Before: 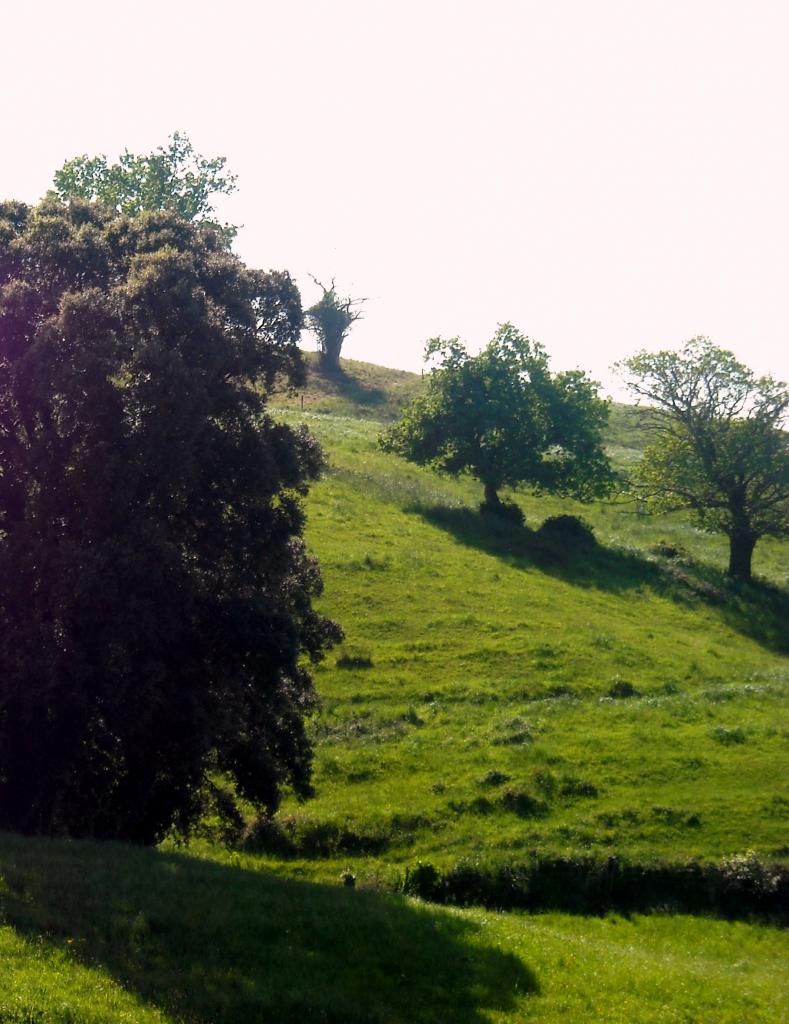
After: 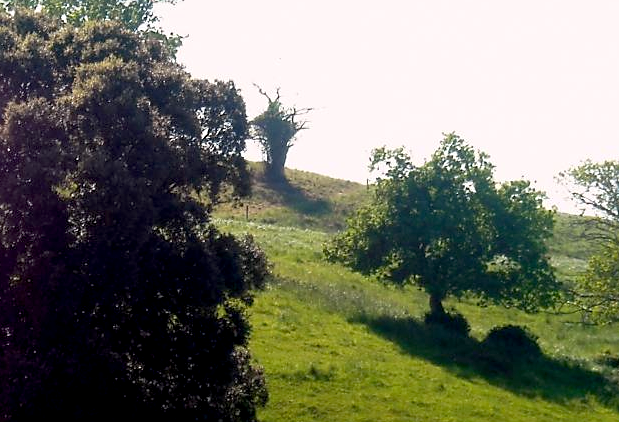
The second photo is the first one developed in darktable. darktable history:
sharpen: radius 1.565, amount 0.375, threshold 1.465
crop: left 6.999%, top 18.562%, right 14.427%, bottom 40.132%
exposure: black level correction 0.009, exposure 0.015 EV, compensate highlight preservation false
